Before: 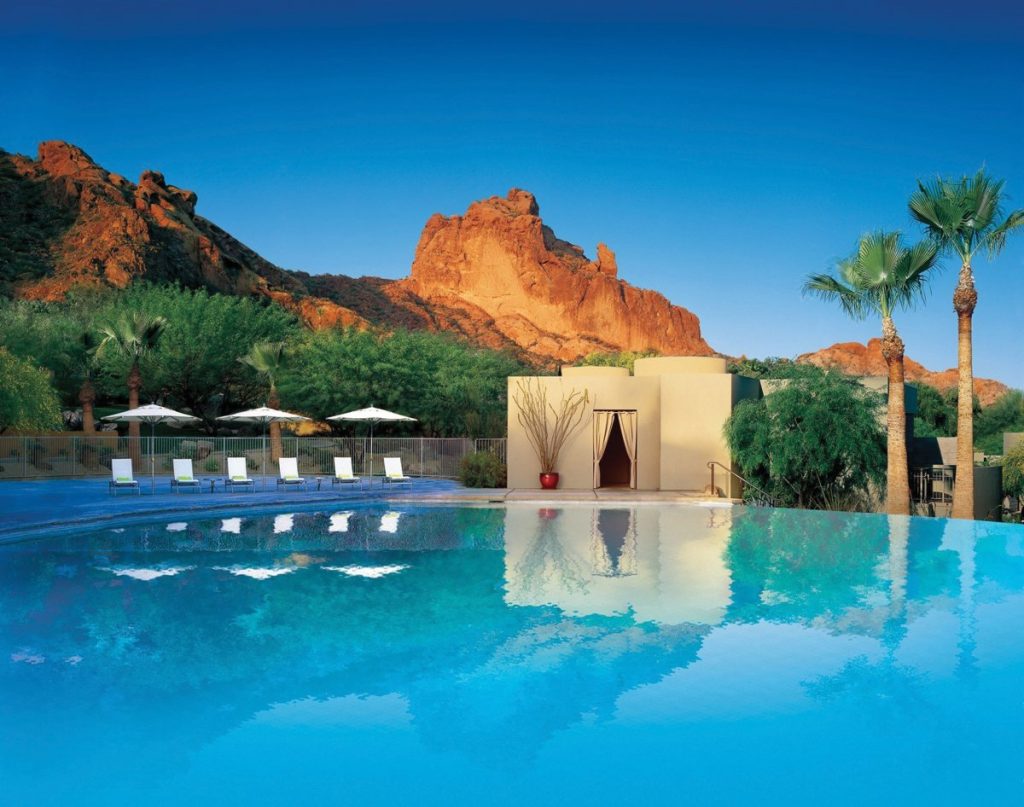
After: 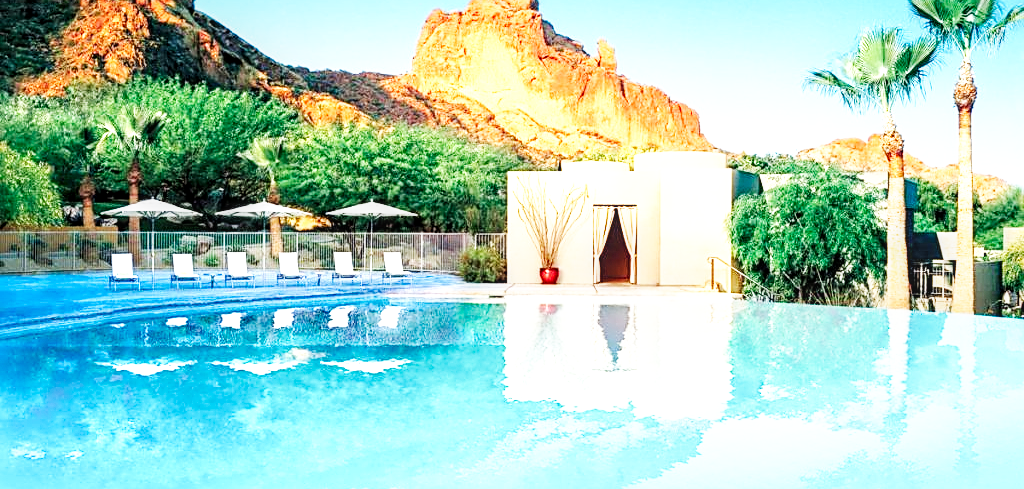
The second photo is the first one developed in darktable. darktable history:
local contrast: detail 130%
sharpen: on, module defaults
tone equalizer: -7 EV 0.099 EV
exposure: black level correction 0.001, exposure 0.956 EV, compensate highlight preservation false
base curve: curves: ch0 [(0, 0) (0.007, 0.004) (0.027, 0.03) (0.046, 0.07) (0.207, 0.54) (0.442, 0.872) (0.673, 0.972) (1, 1)], preserve colors none
crop and rotate: top 25.449%, bottom 13.946%
